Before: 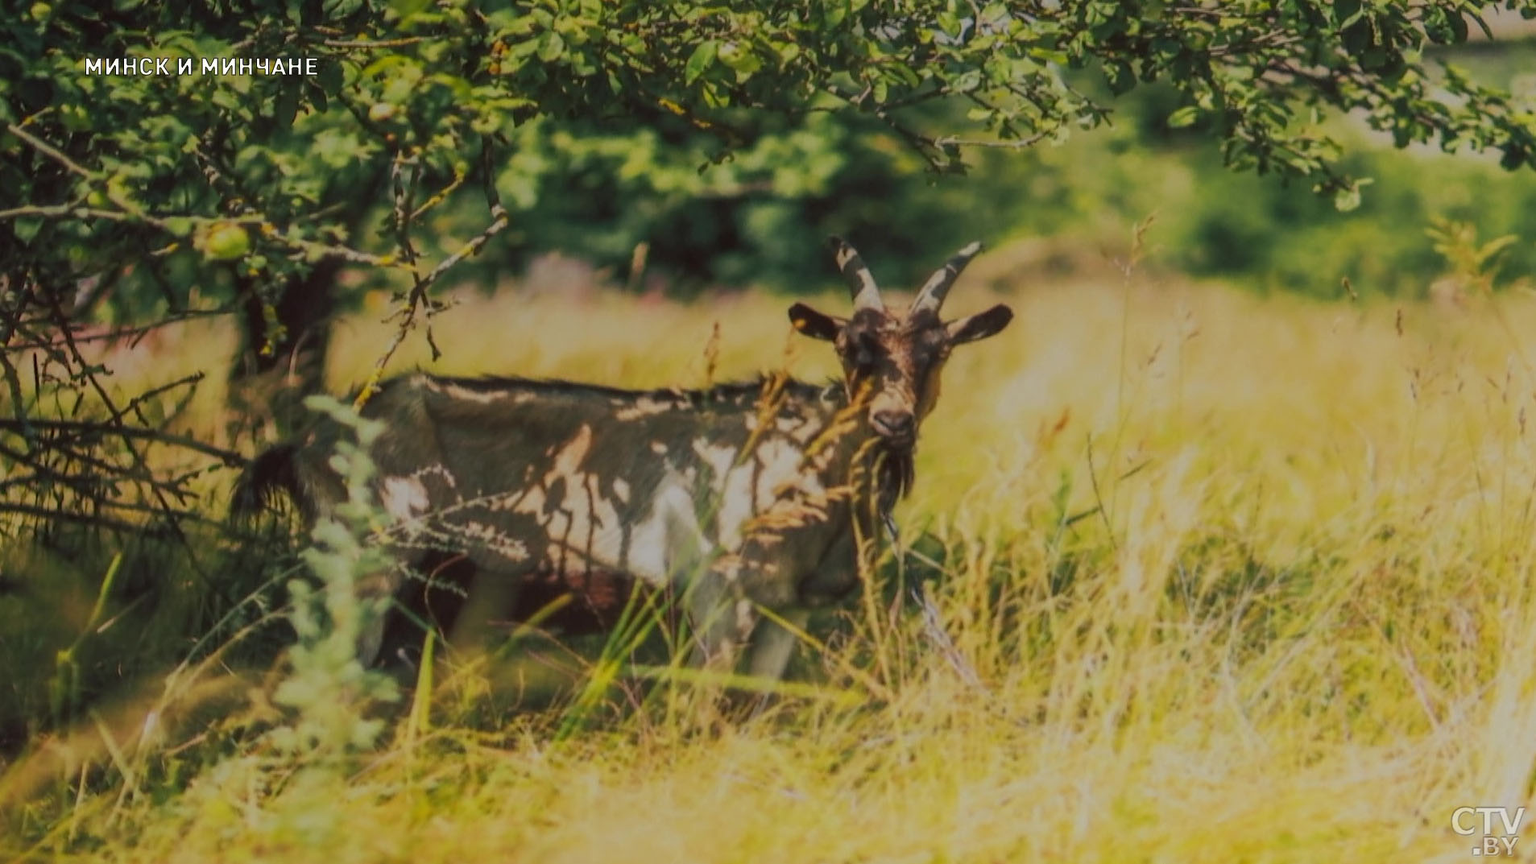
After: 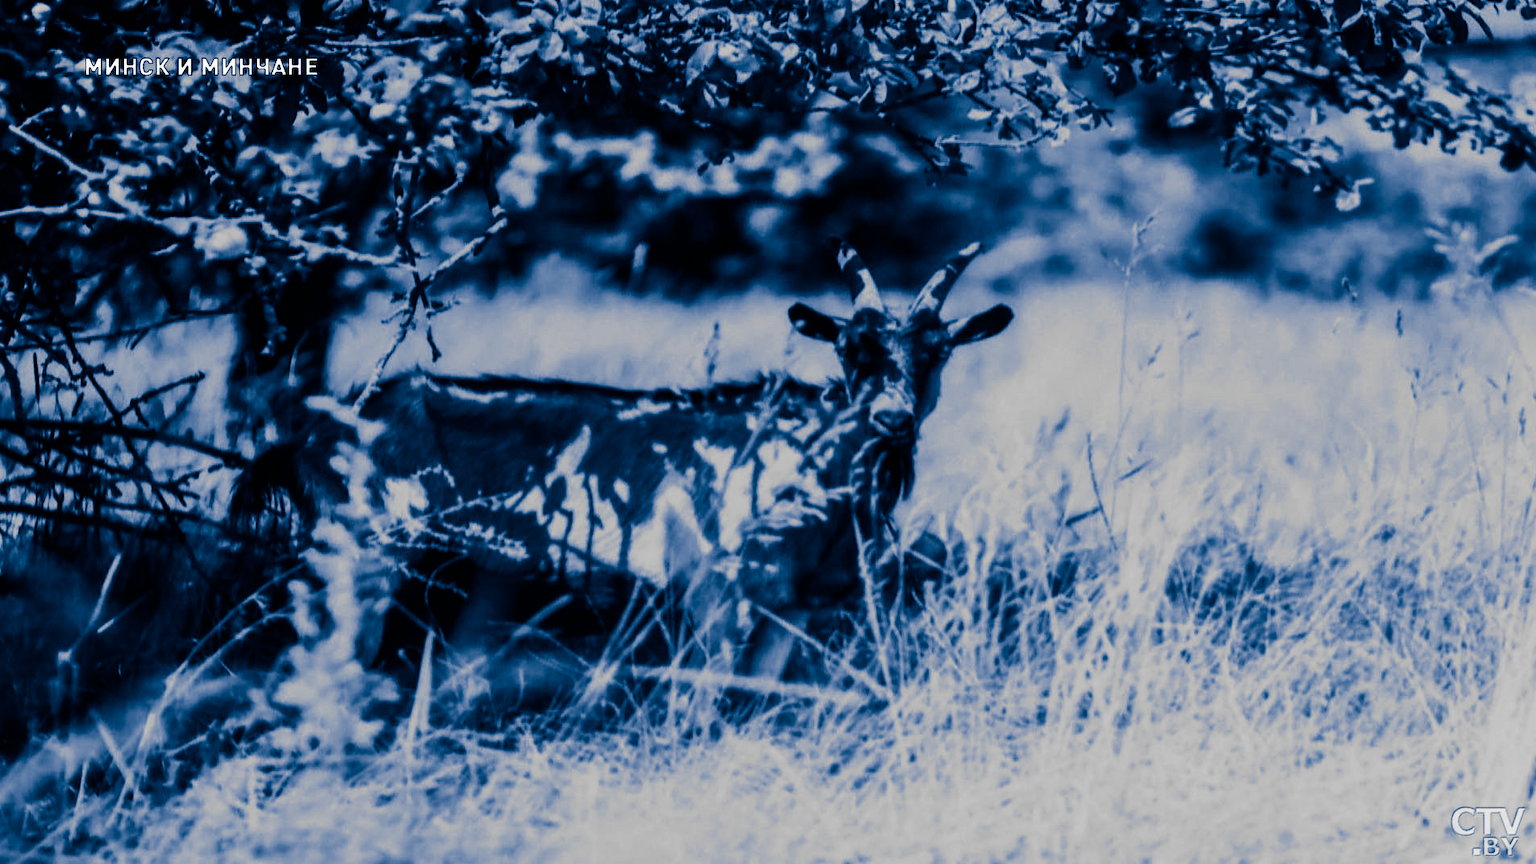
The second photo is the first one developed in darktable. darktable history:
split-toning: shadows › hue 226.8°, shadows › saturation 1, highlights › saturation 0, balance -61.41
color balance: output saturation 110%
rgb levels: preserve colors max RGB
shadows and highlights: shadows 37.27, highlights -28.18, soften with gaussian
monochrome: size 3.1
filmic rgb: black relative exposure -5.42 EV, white relative exposure 2.85 EV, dynamic range scaling -37.73%, hardness 4, contrast 1.605, highlights saturation mix -0.93%
color contrast: green-magenta contrast 1.1, blue-yellow contrast 1.1, unbound 0
